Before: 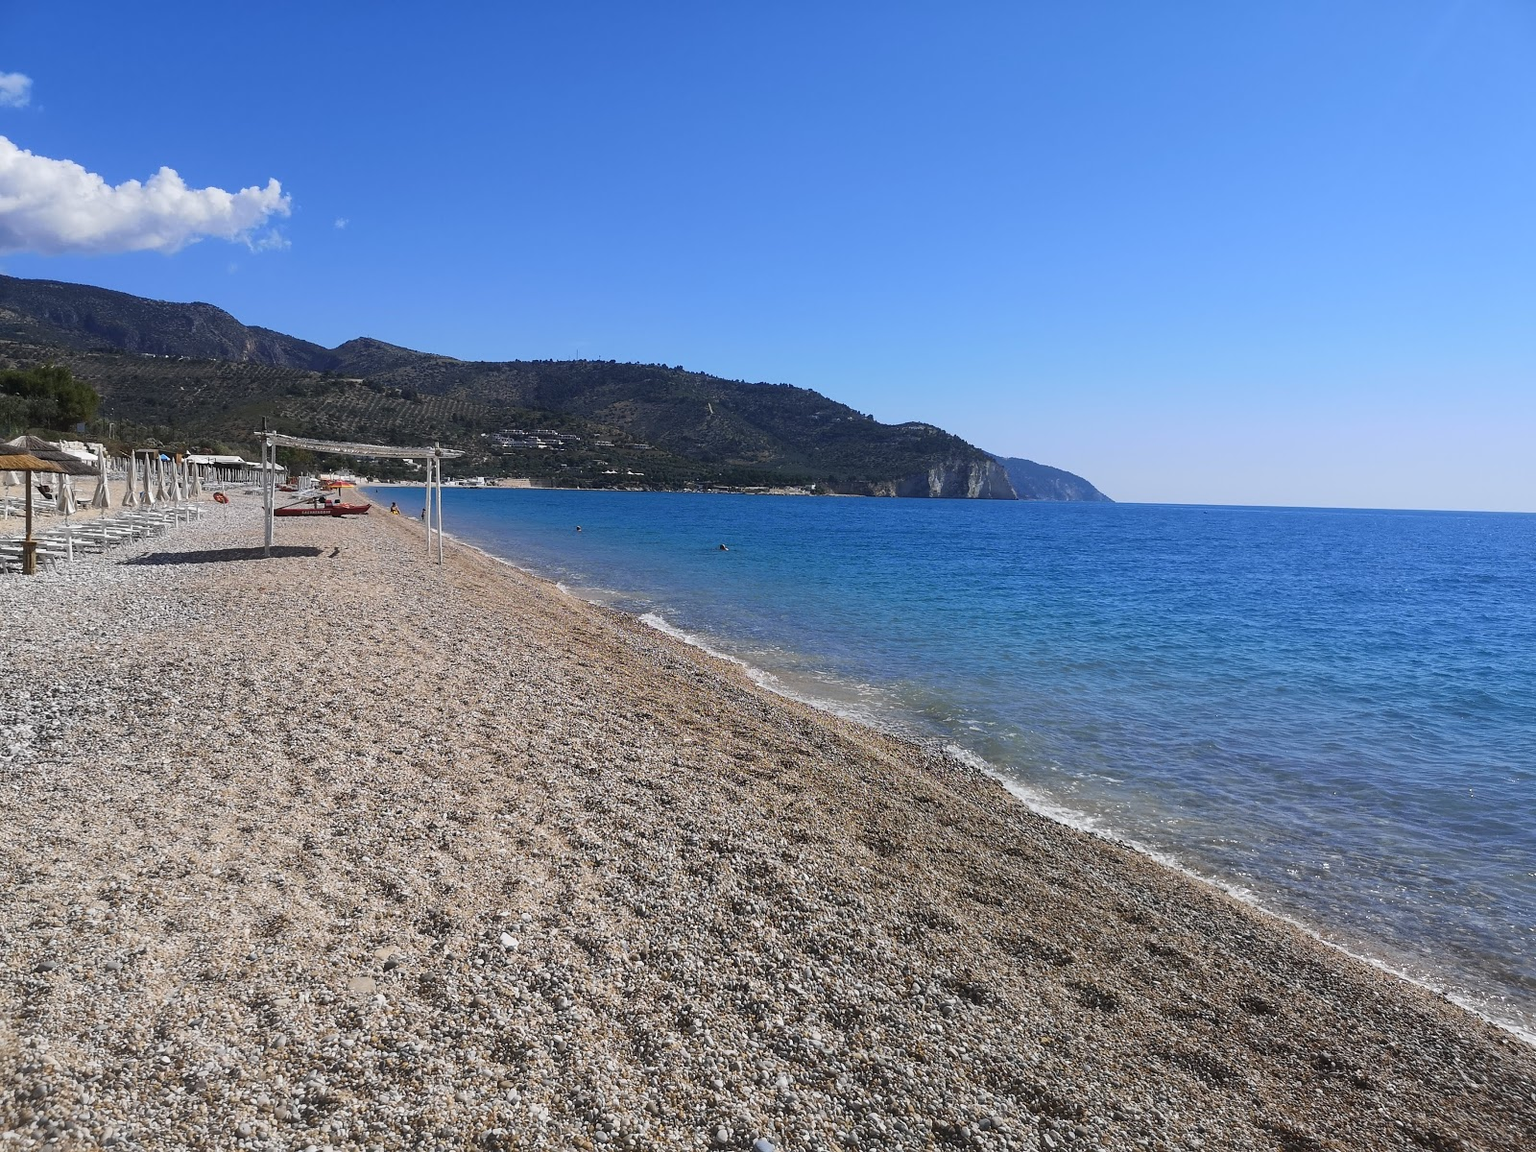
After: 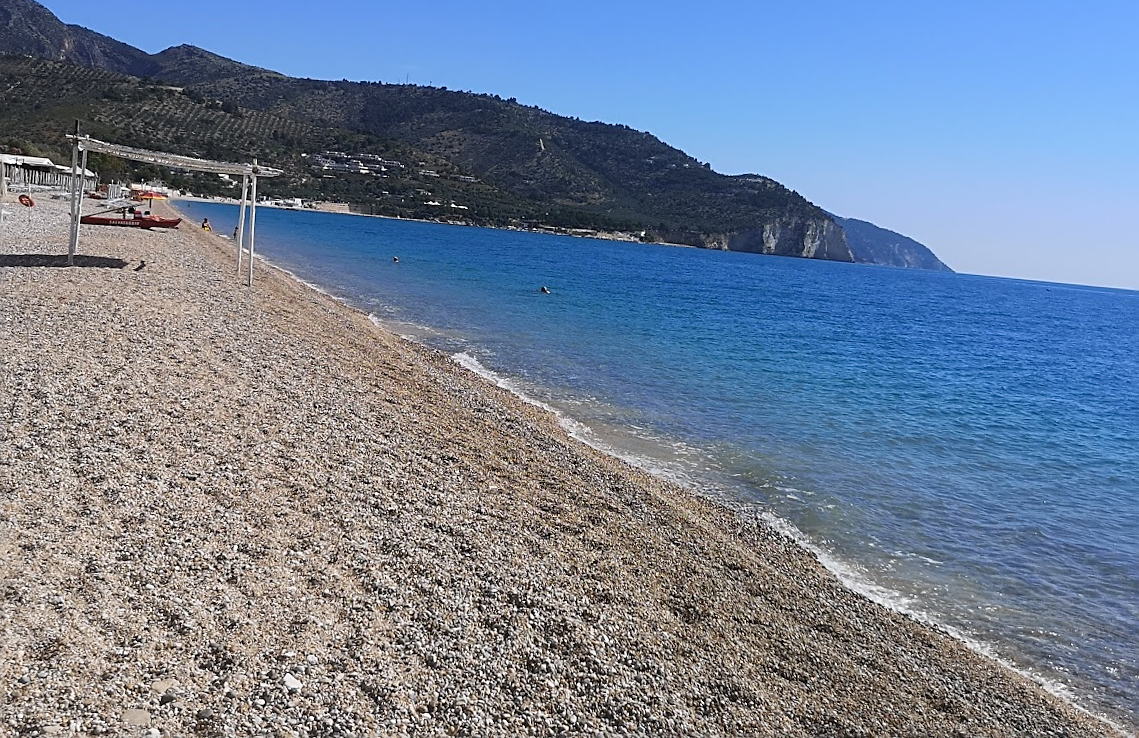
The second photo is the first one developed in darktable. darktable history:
sharpen: on, module defaults
crop and rotate: angle -4.15°, left 9.786%, top 20.596%, right 12.328%, bottom 12.127%
exposure: compensate exposure bias true, compensate highlight preservation false
